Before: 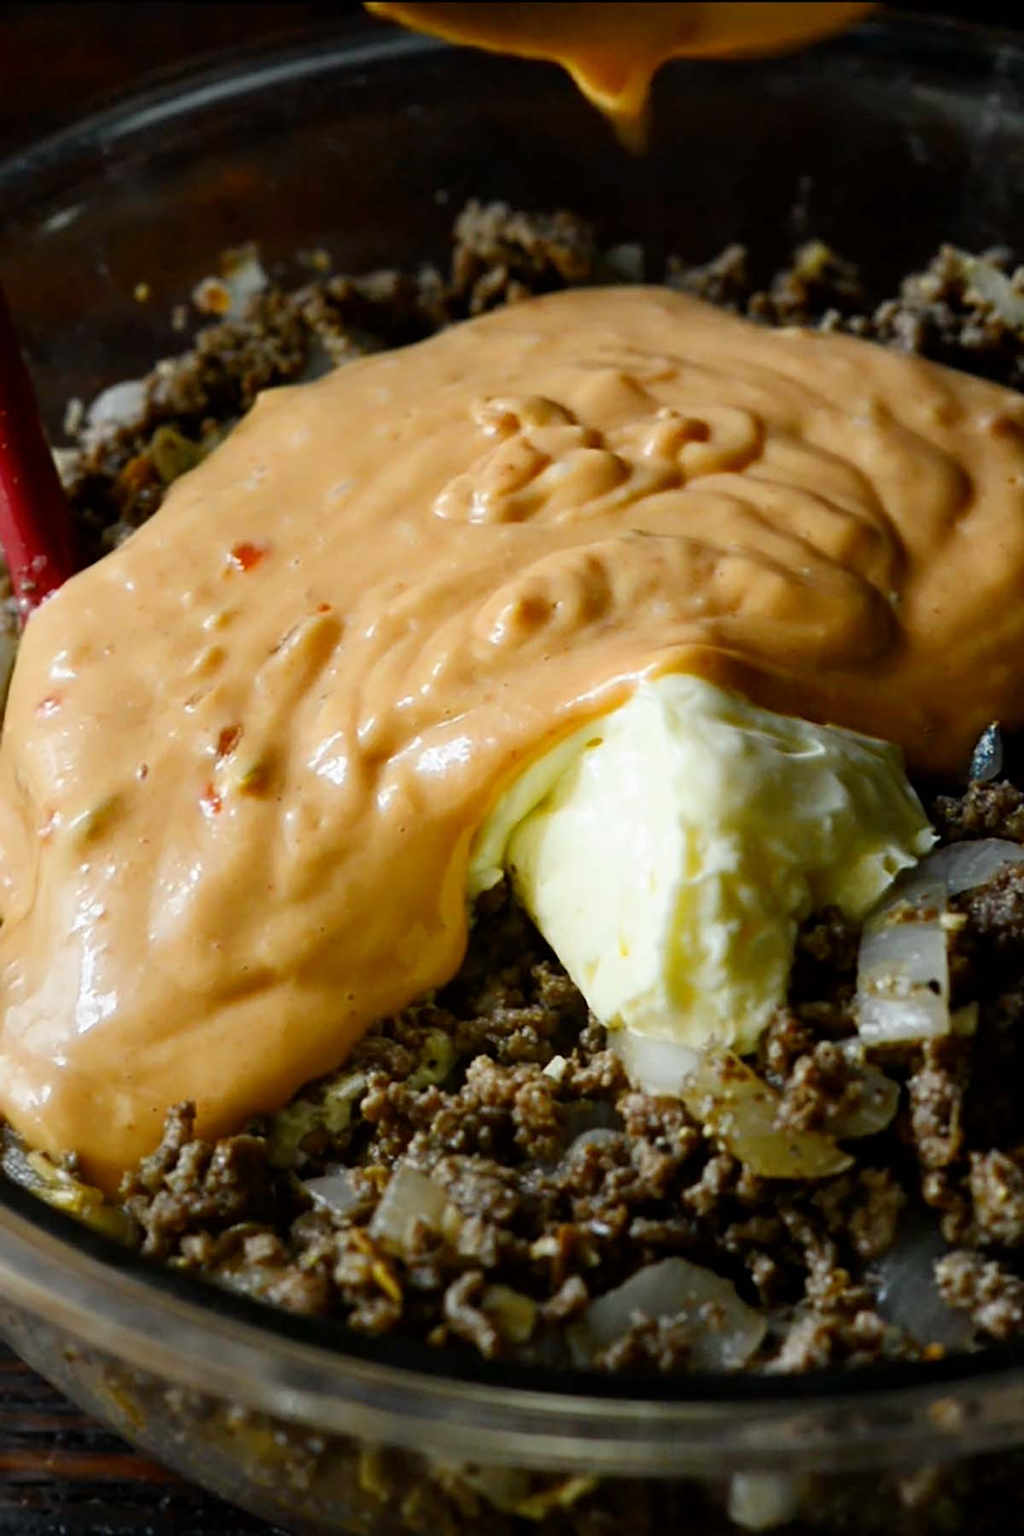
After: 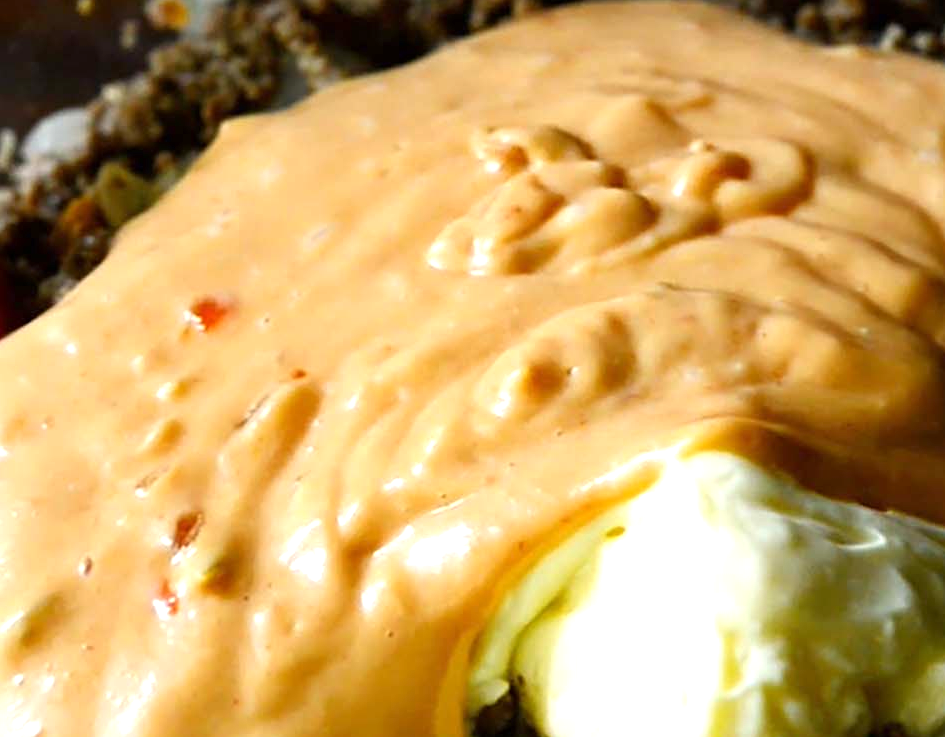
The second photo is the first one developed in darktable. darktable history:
crop: left 6.789%, top 18.81%, right 14.404%, bottom 40.2%
exposure: exposure 0.644 EV, compensate exposure bias true, compensate highlight preservation false
